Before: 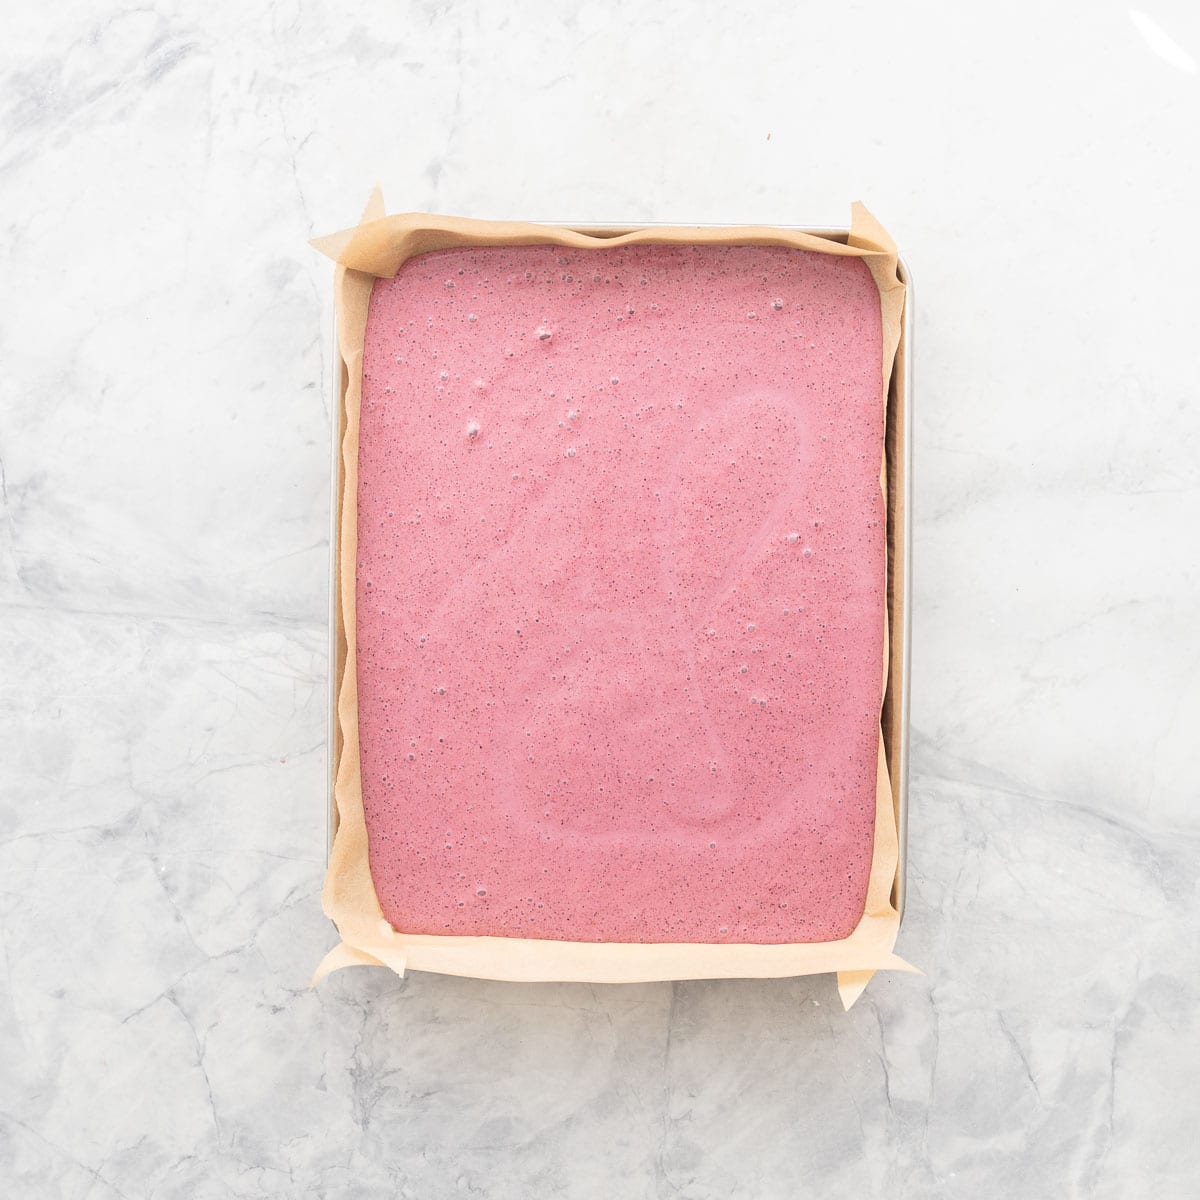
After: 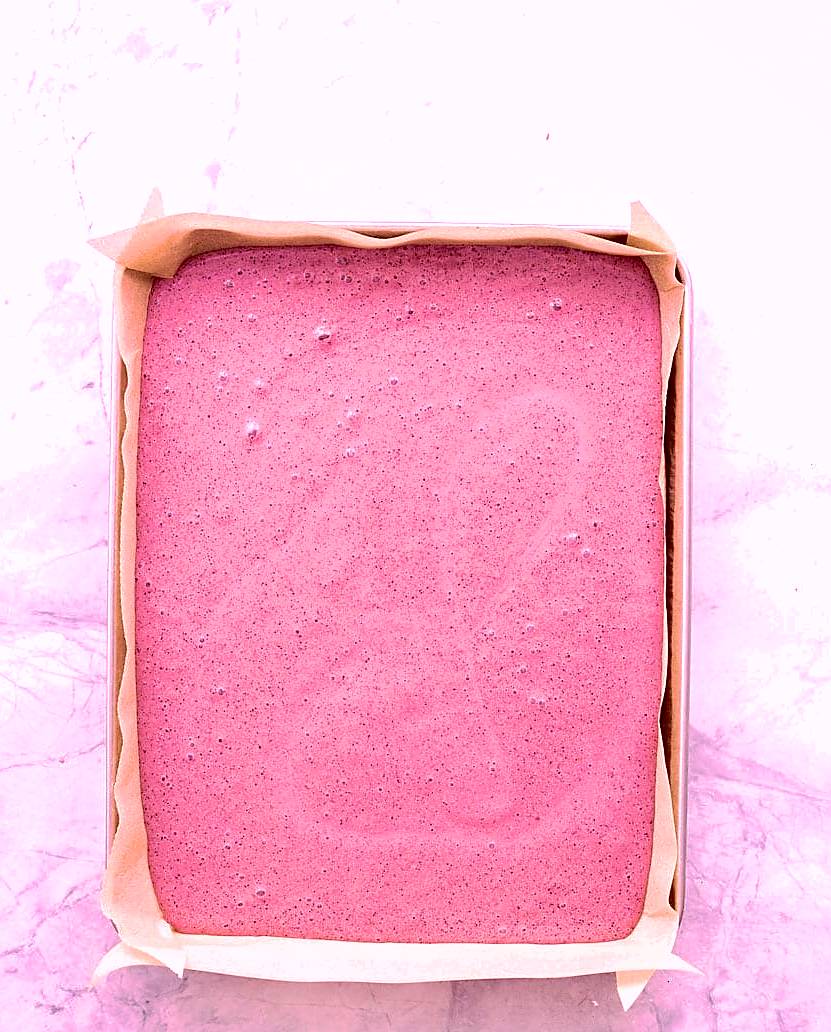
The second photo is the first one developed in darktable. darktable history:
exposure: exposure 0.131 EV, compensate highlight preservation false
sharpen: on, module defaults
crop: left 18.479%, right 12.2%, bottom 13.971%
shadows and highlights: shadows 43.71, white point adjustment -1.46, soften with gaussian
white balance: red 1.188, blue 1.11
tone curve: curves: ch0 [(0, 0) (0.003, 0.026) (0.011, 0.03) (0.025, 0.038) (0.044, 0.046) (0.069, 0.055) (0.1, 0.075) (0.136, 0.114) (0.177, 0.158) (0.224, 0.215) (0.277, 0.296) (0.335, 0.386) (0.399, 0.479) (0.468, 0.568) (0.543, 0.637) (0.623, 0.707) (0.709, 0.773) (0.801, 0.834) (0.898, 0.896) (1, 1)], preserve colors none
color balance: lift [1, 1.015, 1.004, 0.985], gamma [1, 0.958, 0.971, 1.042], gain [1, 0.956, 0.977, 1.044]
velvia: strength 74%
